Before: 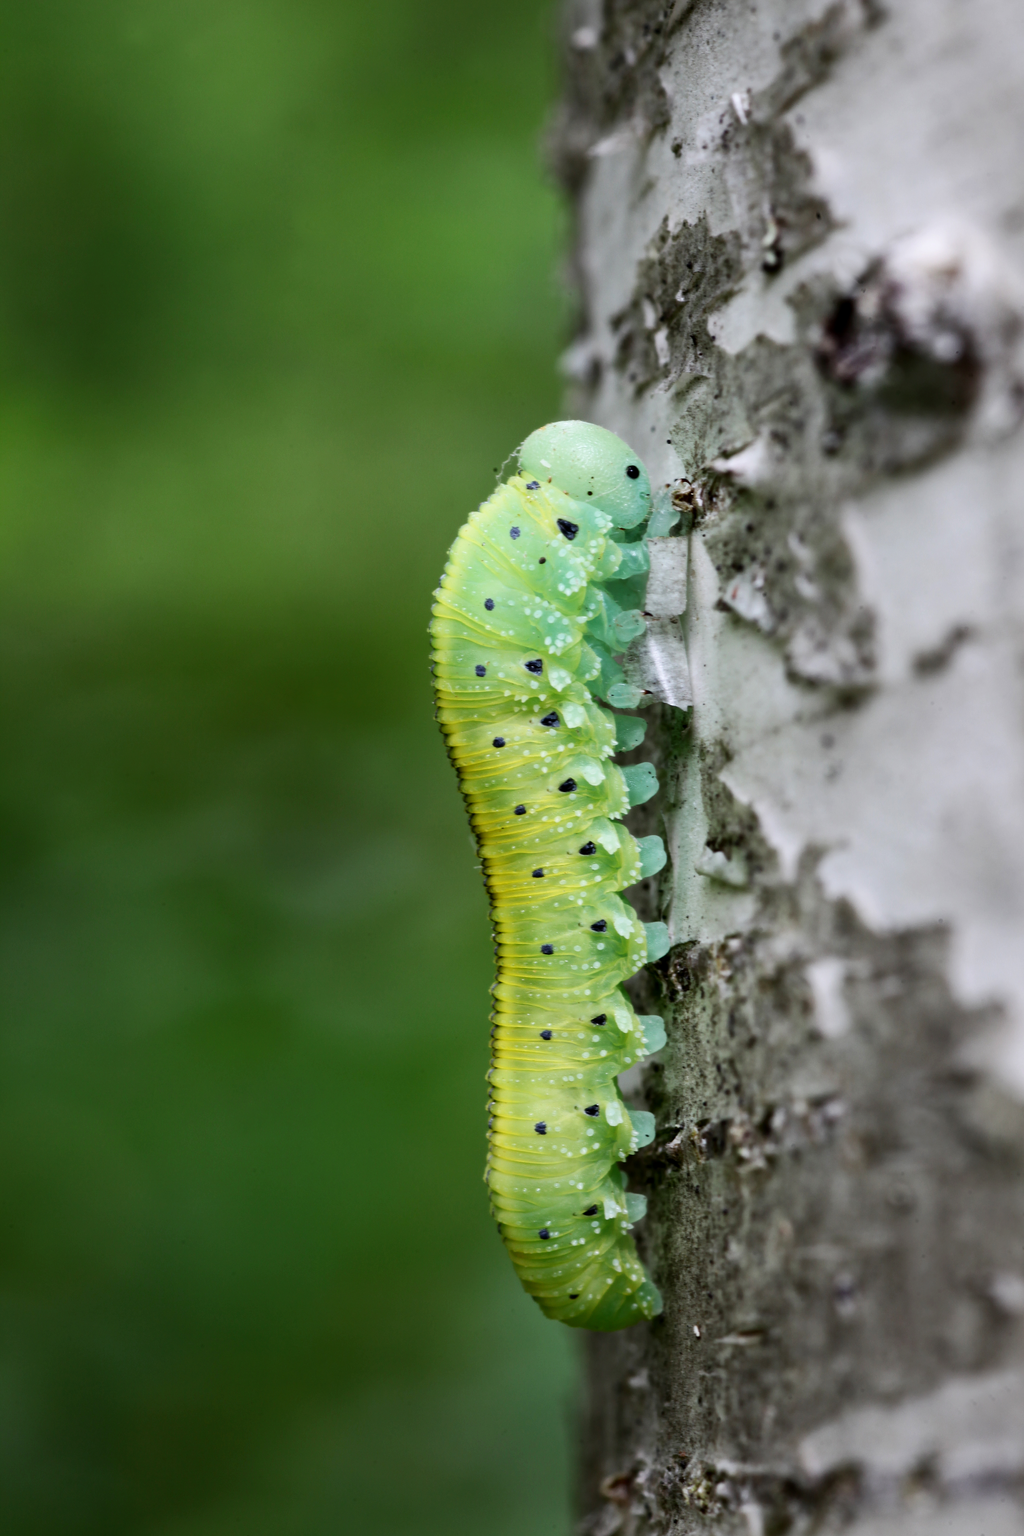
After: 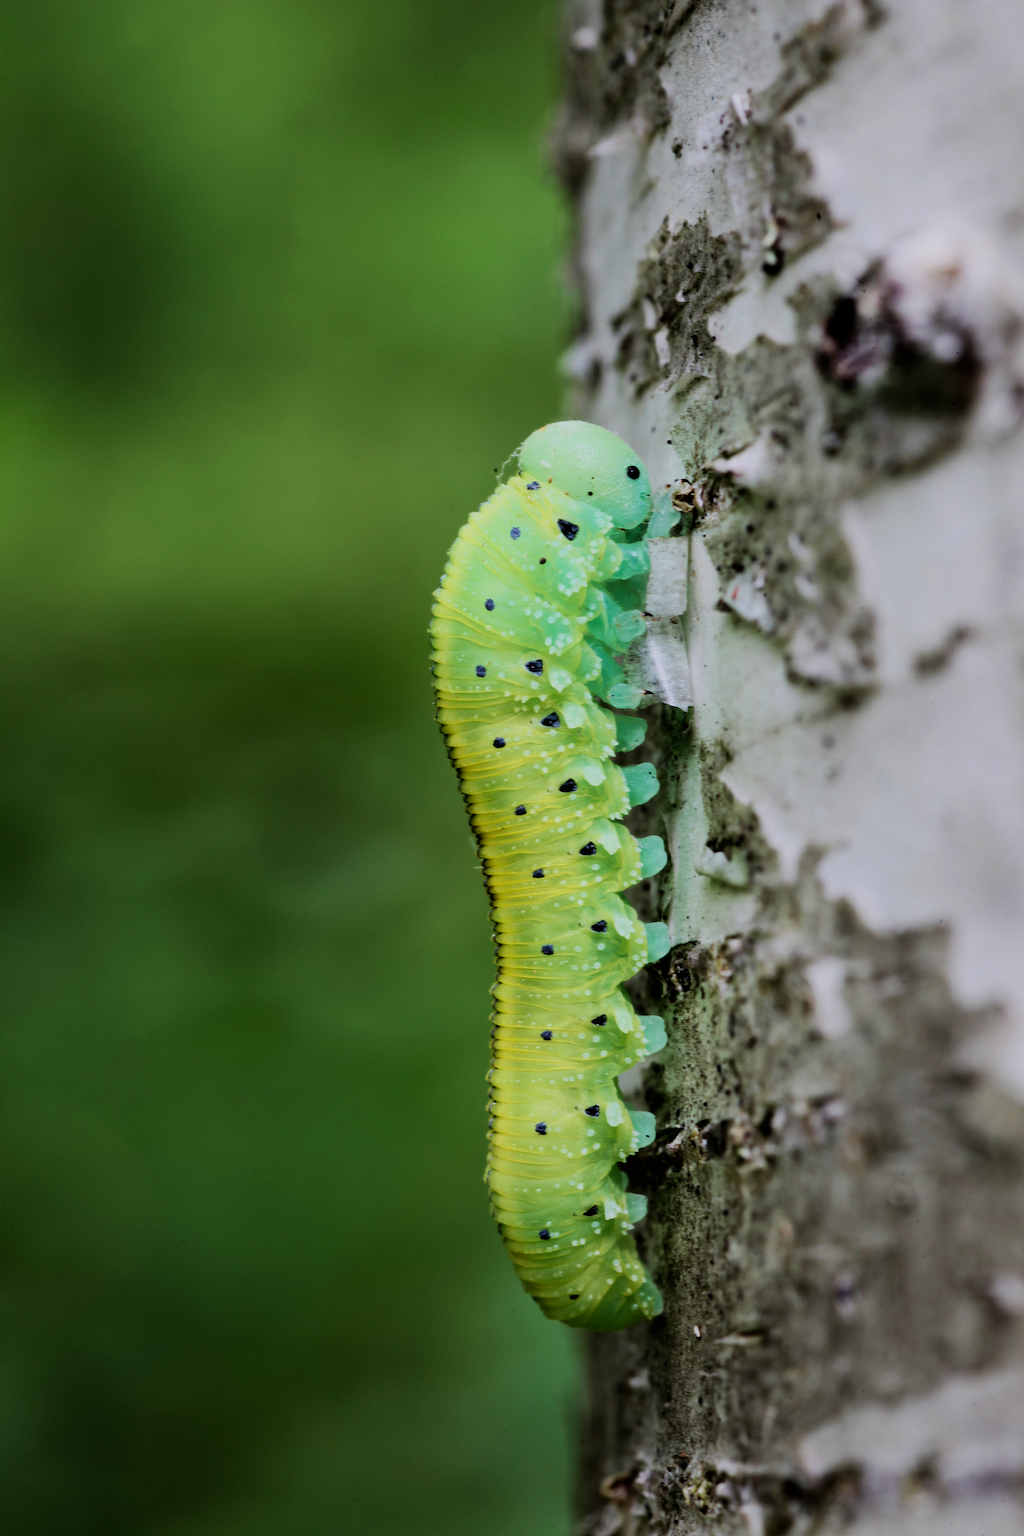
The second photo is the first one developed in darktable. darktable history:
velvia: strength 45.1%
filmic rgb: black relative exposure -7.65 EV, white relative exposure 4.56 EV, hardness 3.61, contrast 1.054
